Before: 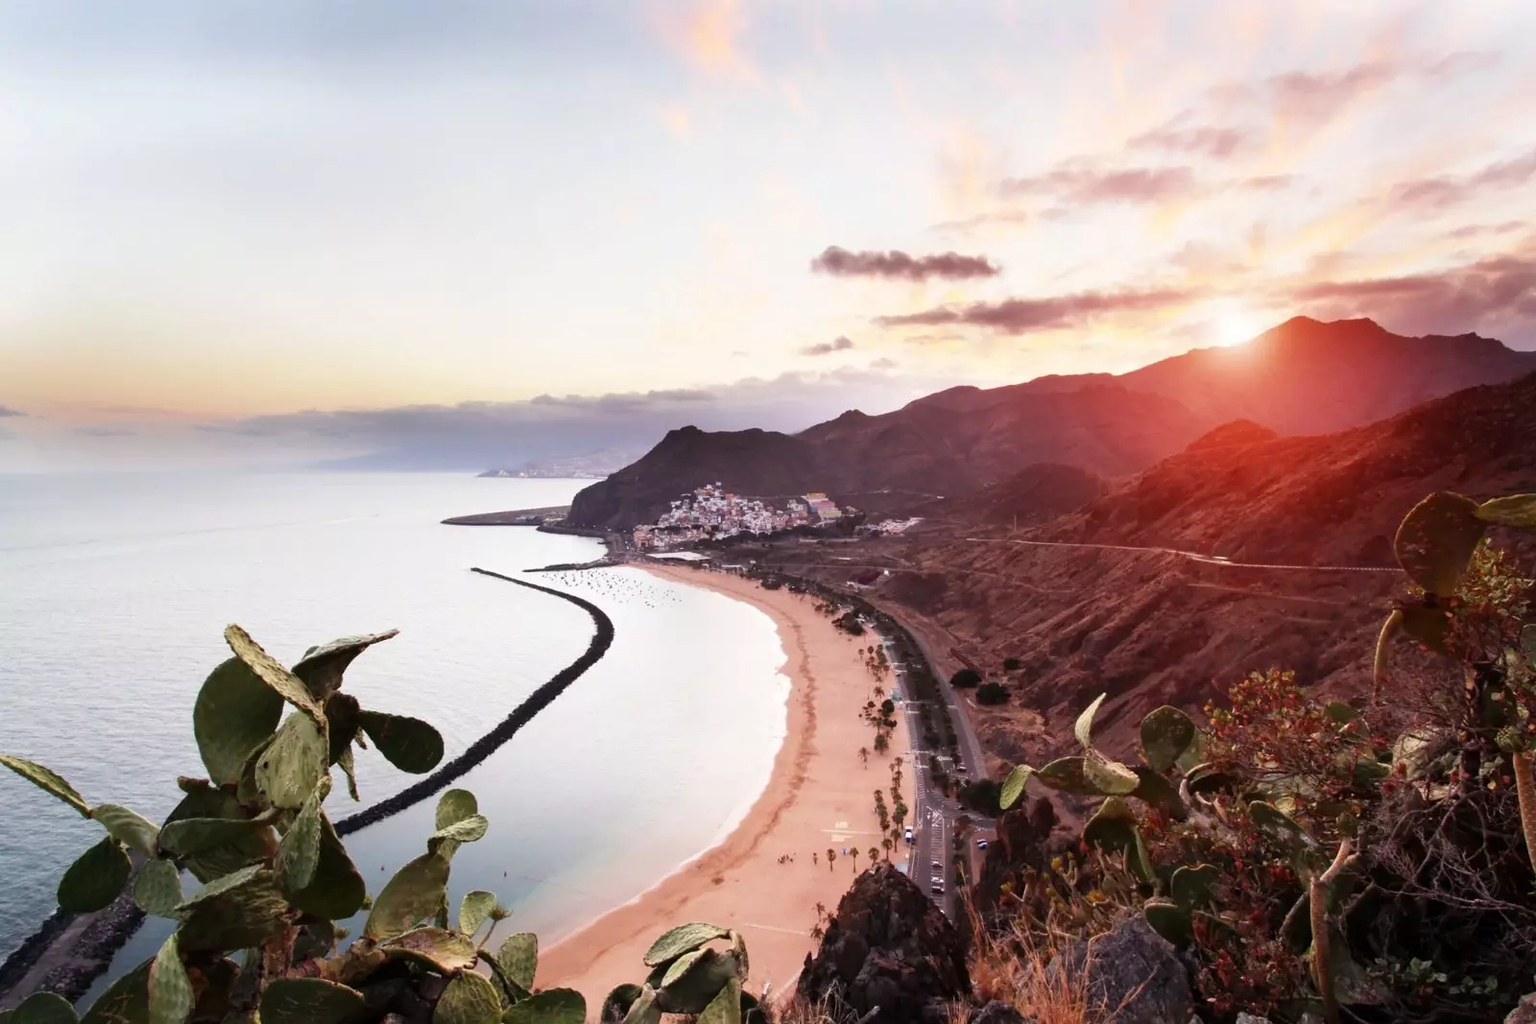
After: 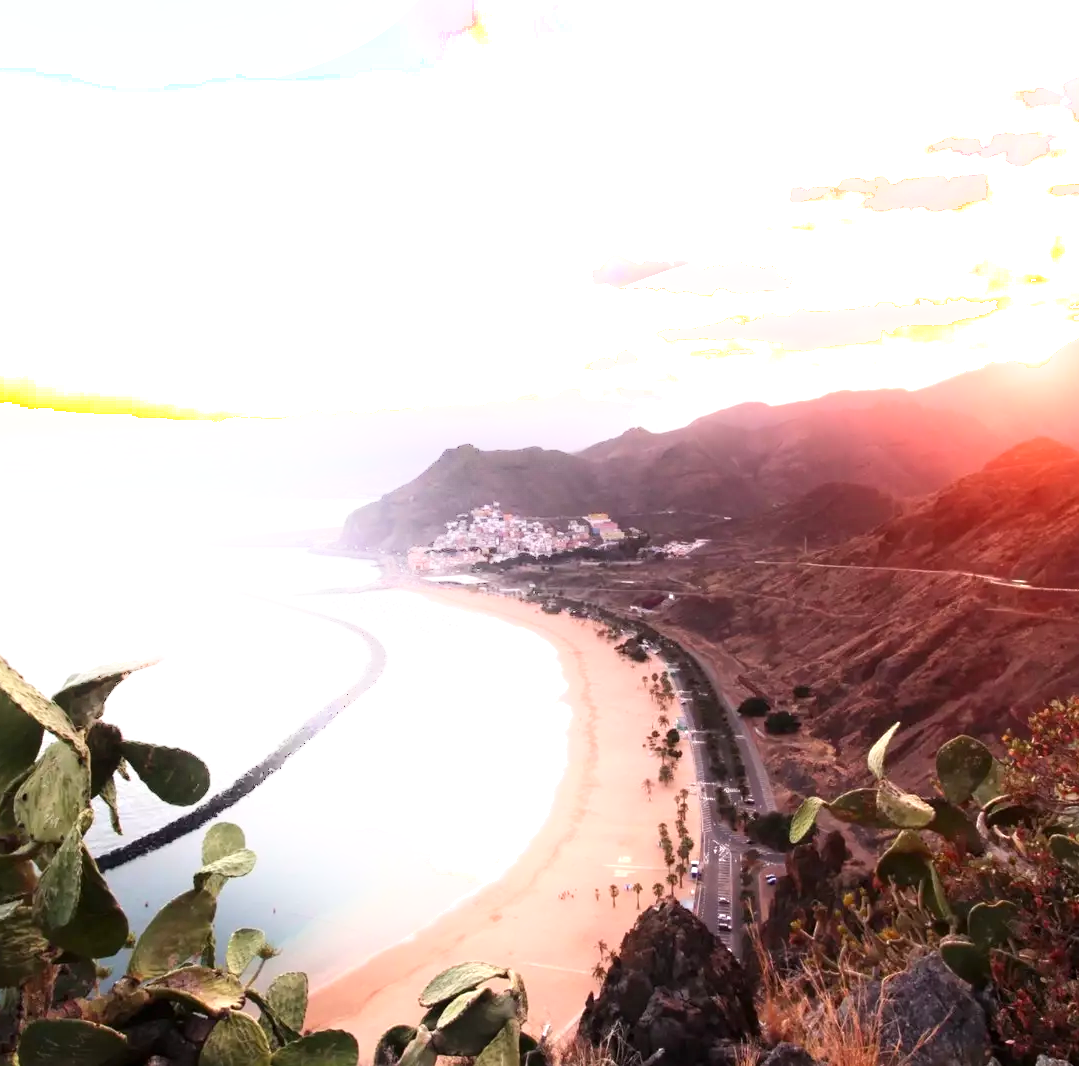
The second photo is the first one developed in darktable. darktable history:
crop and rotate: left 15.768%, right 16.772%
exposure: exposure 0.549 EV, compensate exposure bias true, compensate highlight preservation false
shadows and highlights: shadows -21.93, highlights 99.3, soften with gaussian
